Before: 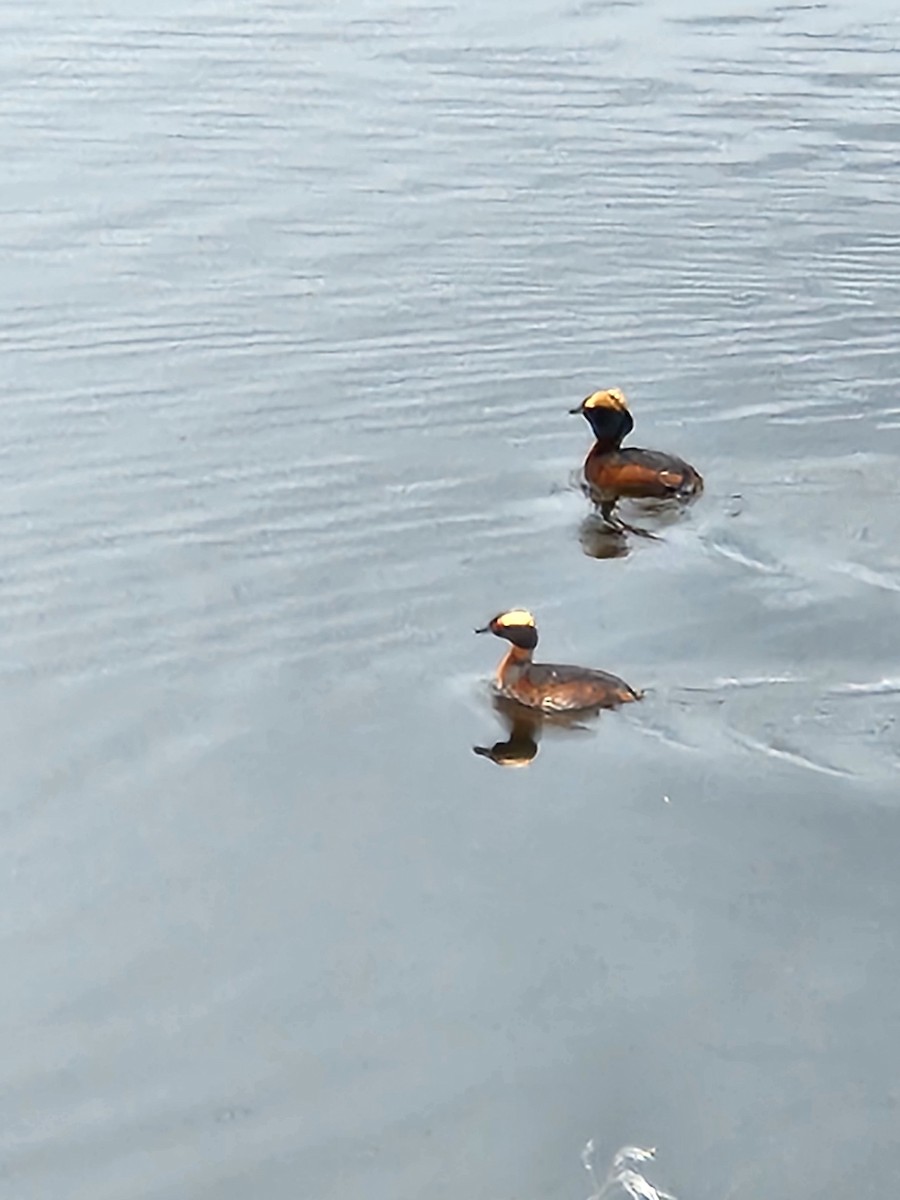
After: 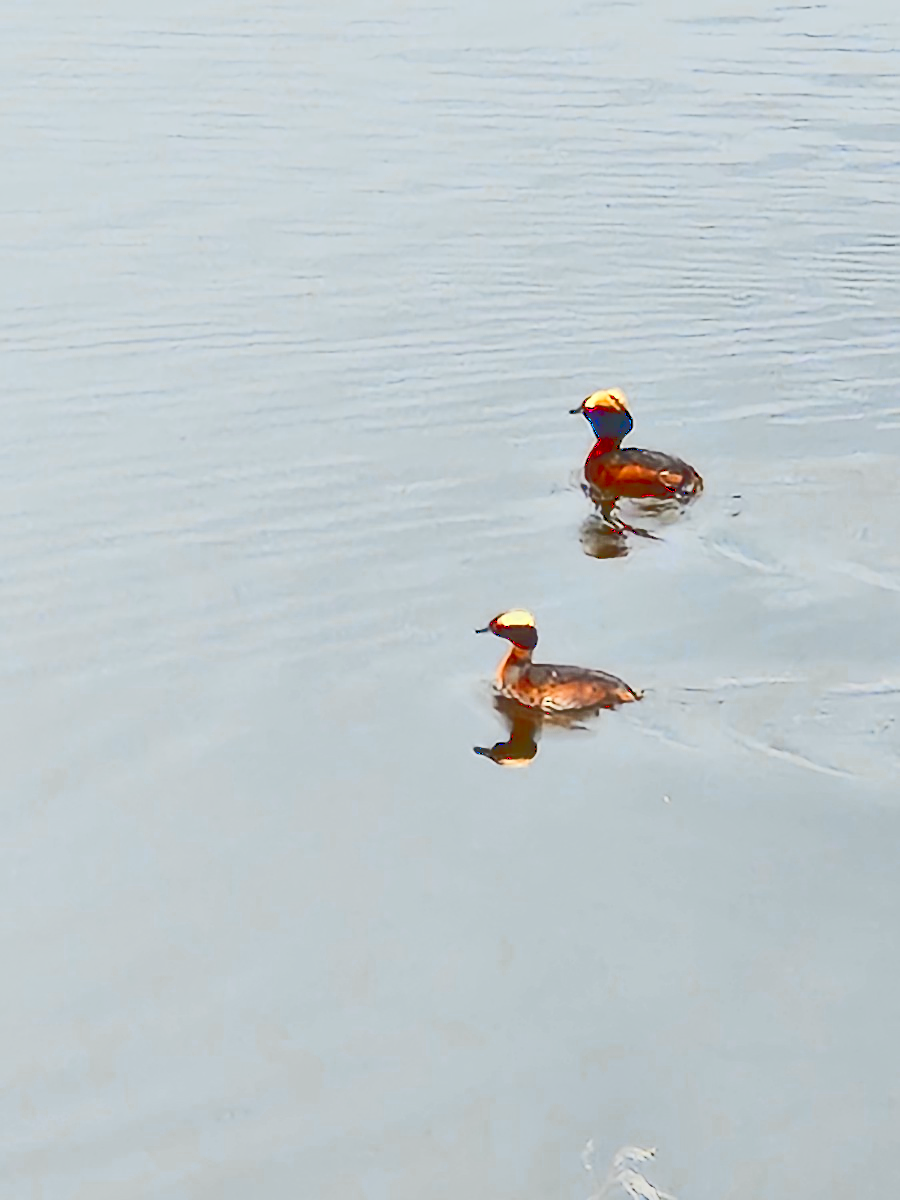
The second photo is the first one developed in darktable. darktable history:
sharpen: amount 0.472
tone curve: curves: ch0 [(0, 0) (0.003, 0.219) (0.011, 0.219) (0.025, 0.223) (0.044, 0.226) (0.069, 0.232) (0.1, 0.24) (0.136, 0.245) (0.177, 0.257) (0.224, 0.281) (0.277, 0.324) (0.335, 0.392) (0.399, 0.484) (0.468, 0.585) (0.543, 0.672) (0.623, 0.741) (0.709, 0.788) (0.801, 0.835) (0.898, 0.878) (1, 1)], color space Lab, linked channels, preserve colors none
color balance rgb: power › chroma 0.687%, power › hue 60°, perceptual saturation grading › global saturation 10.07%, contrast -29.986%
contrast brightness saturation: contrast 0.29
color zones: curves: ch0 [(0.004, 0.305) (0.261, 0.623) (0.389, 0.399) (0.708, 0.571) (0.947, 0.34)]; ch1 [(0.025, 0.645) (0.229, 0.584) (0.326, 0.551) (0.484, 0.262) (0.757, 0.643)]
